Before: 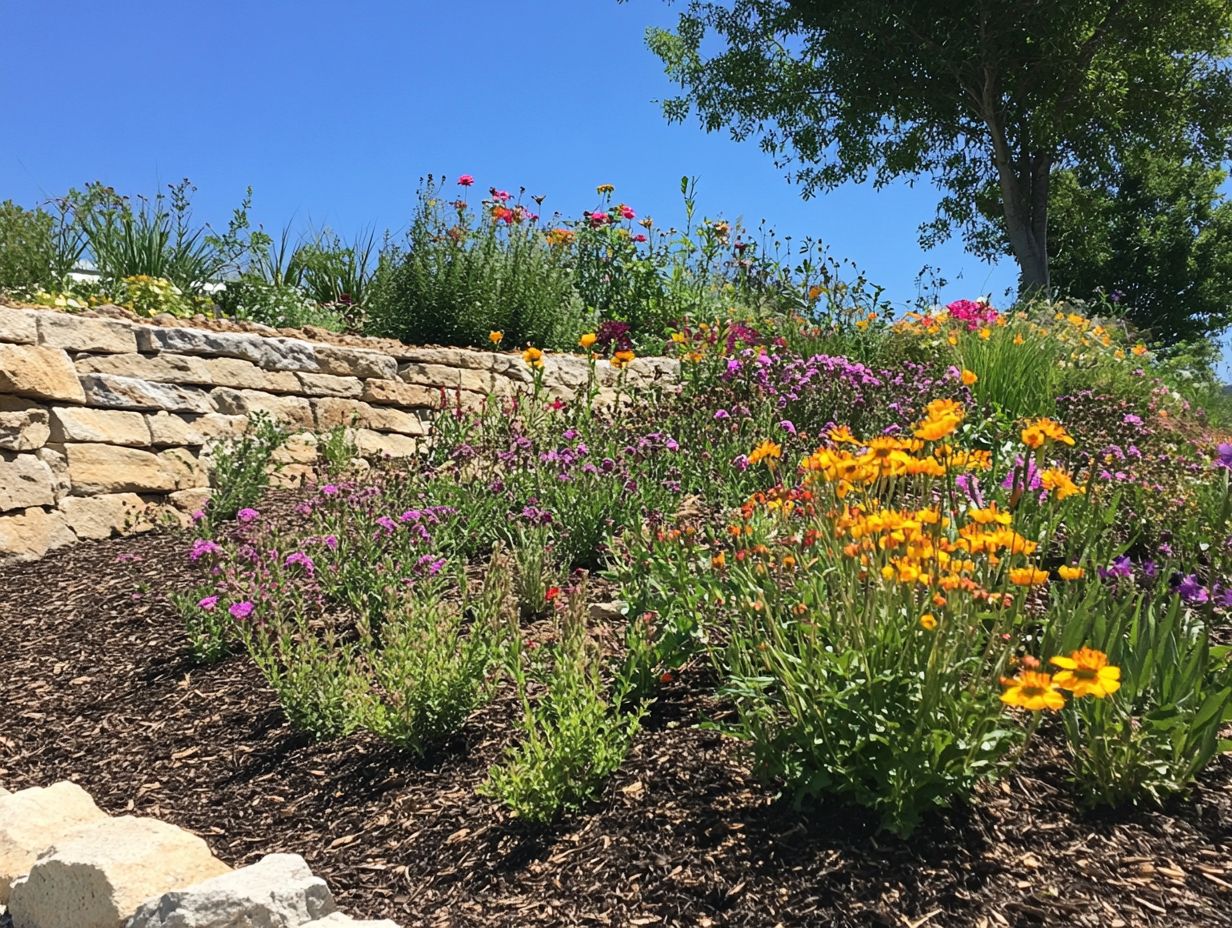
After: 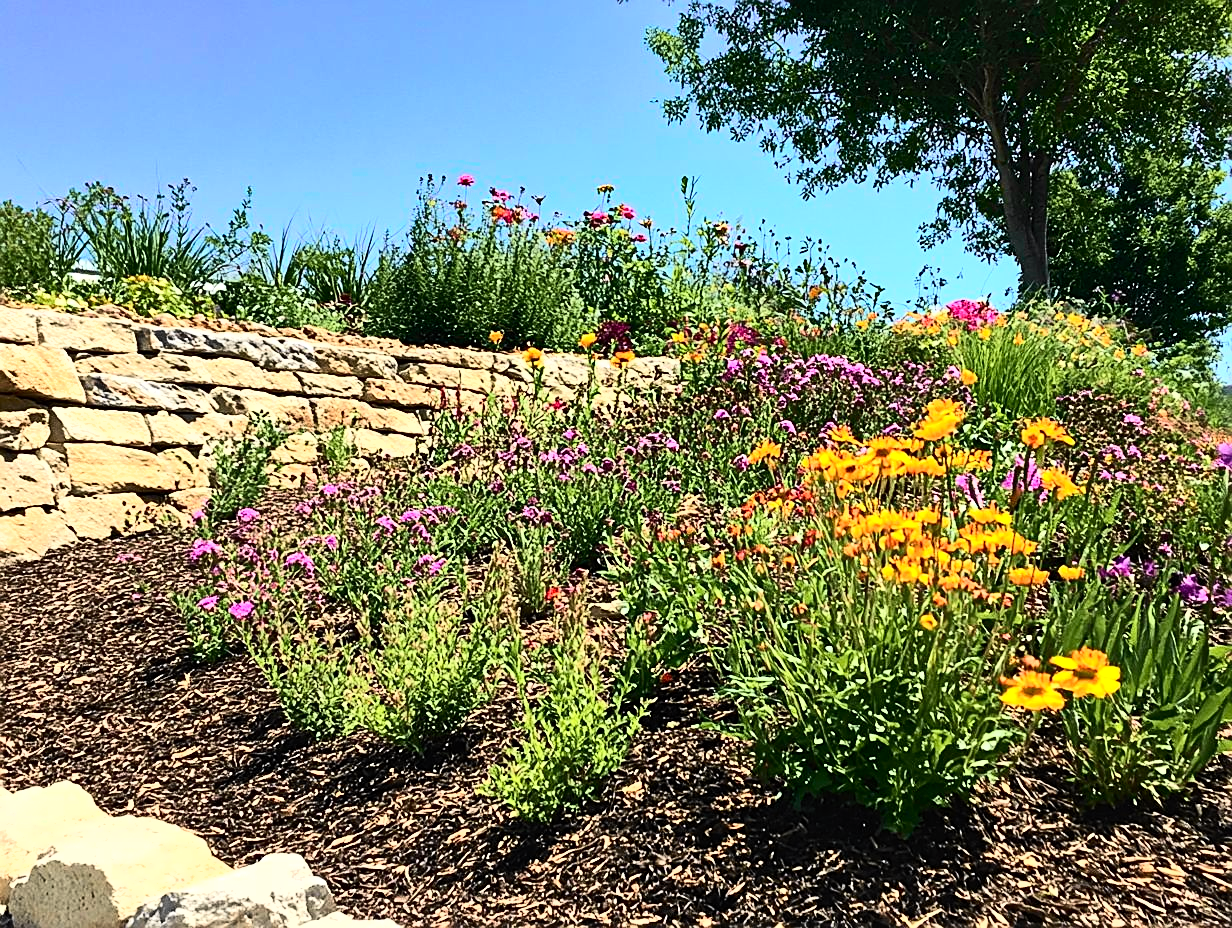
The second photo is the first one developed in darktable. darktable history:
sharpen: on, module defaults
shadows and highlights: low approximation 0.01, soften with gaussian
tone curve: curves: ch0 [(0, 0) (0.131, 0.116) (0.316, 0.345) (0.501, 0.584) (0.629, 0.732) (0.812, 0.888) (1, 0.974)]; ch1 [(0, 0) (0.366, 0.367) (0.475, 0.453) (0.494, 0.497) (0.504, 0.503) (0.553, 0.584) (1, 1)]; ch2 [(0, 0) (0.333, 0.346) (0.375, 0.375) (0.424, 0.43) (0.476, 0.492) (0.502, 0.501) (0.533, 0.556) (0.566, 0.599) (0.614, 0.653) (1, 1)], color space Lab, independent channels, preserve colors none
tone equalizer: -8 EV -0.75 EV, -7 EV -0.7 EV, -6 EV -0.6 EV, -5 EV -0.4 EV, -3 EV 0.4 EV, -2 EV 0.6 EV, -1 EV 0.7 EV, +0 EV 0.75 EV, edges refinement/feathering 500, mask exposure compensation -1.57 EV, preserve details no
exposure: black level correction 0.002, compensate highlight preservation false
